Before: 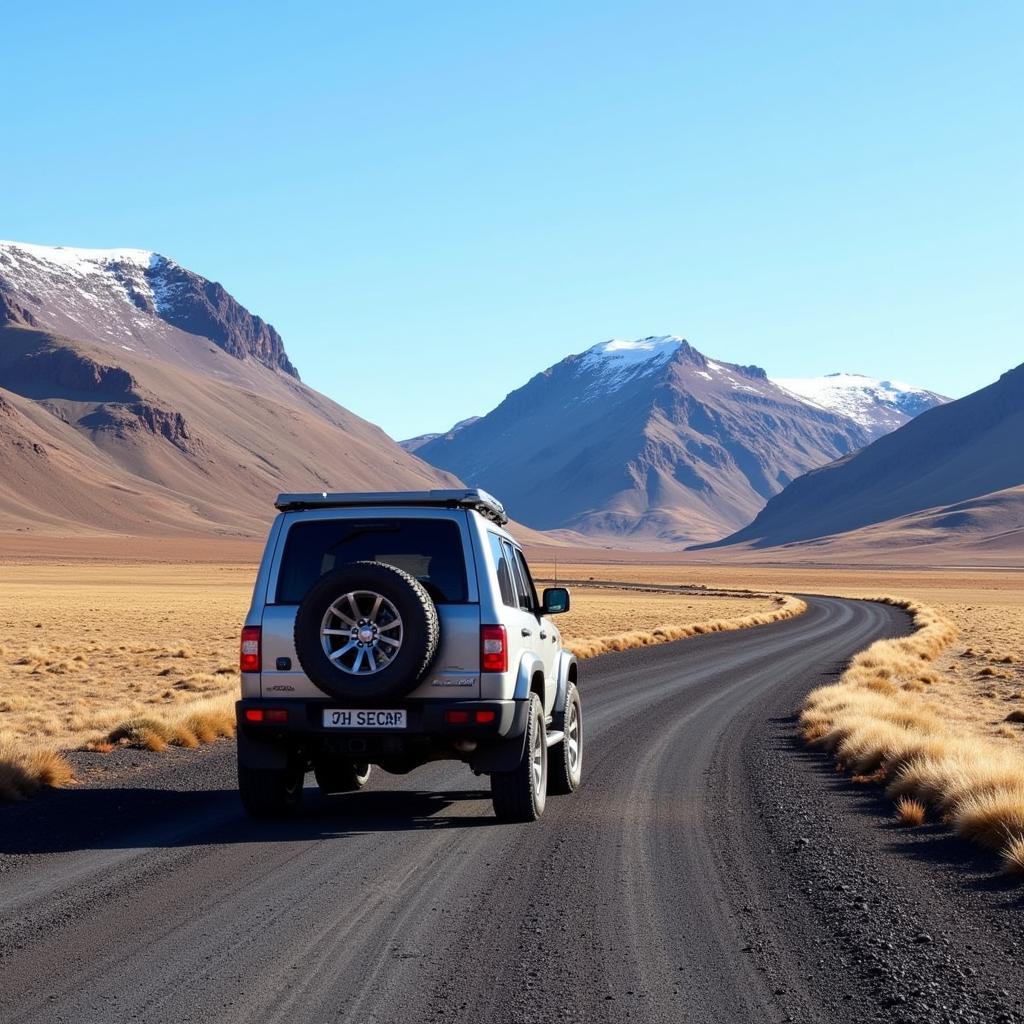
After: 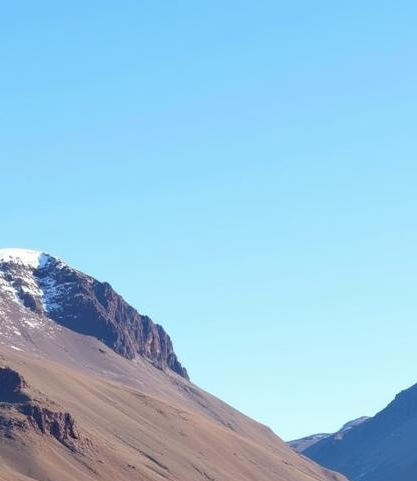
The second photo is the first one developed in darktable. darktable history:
crop and rotate: left 10.935%, top 0.096%, right 48.29%, bottom 52.879%
